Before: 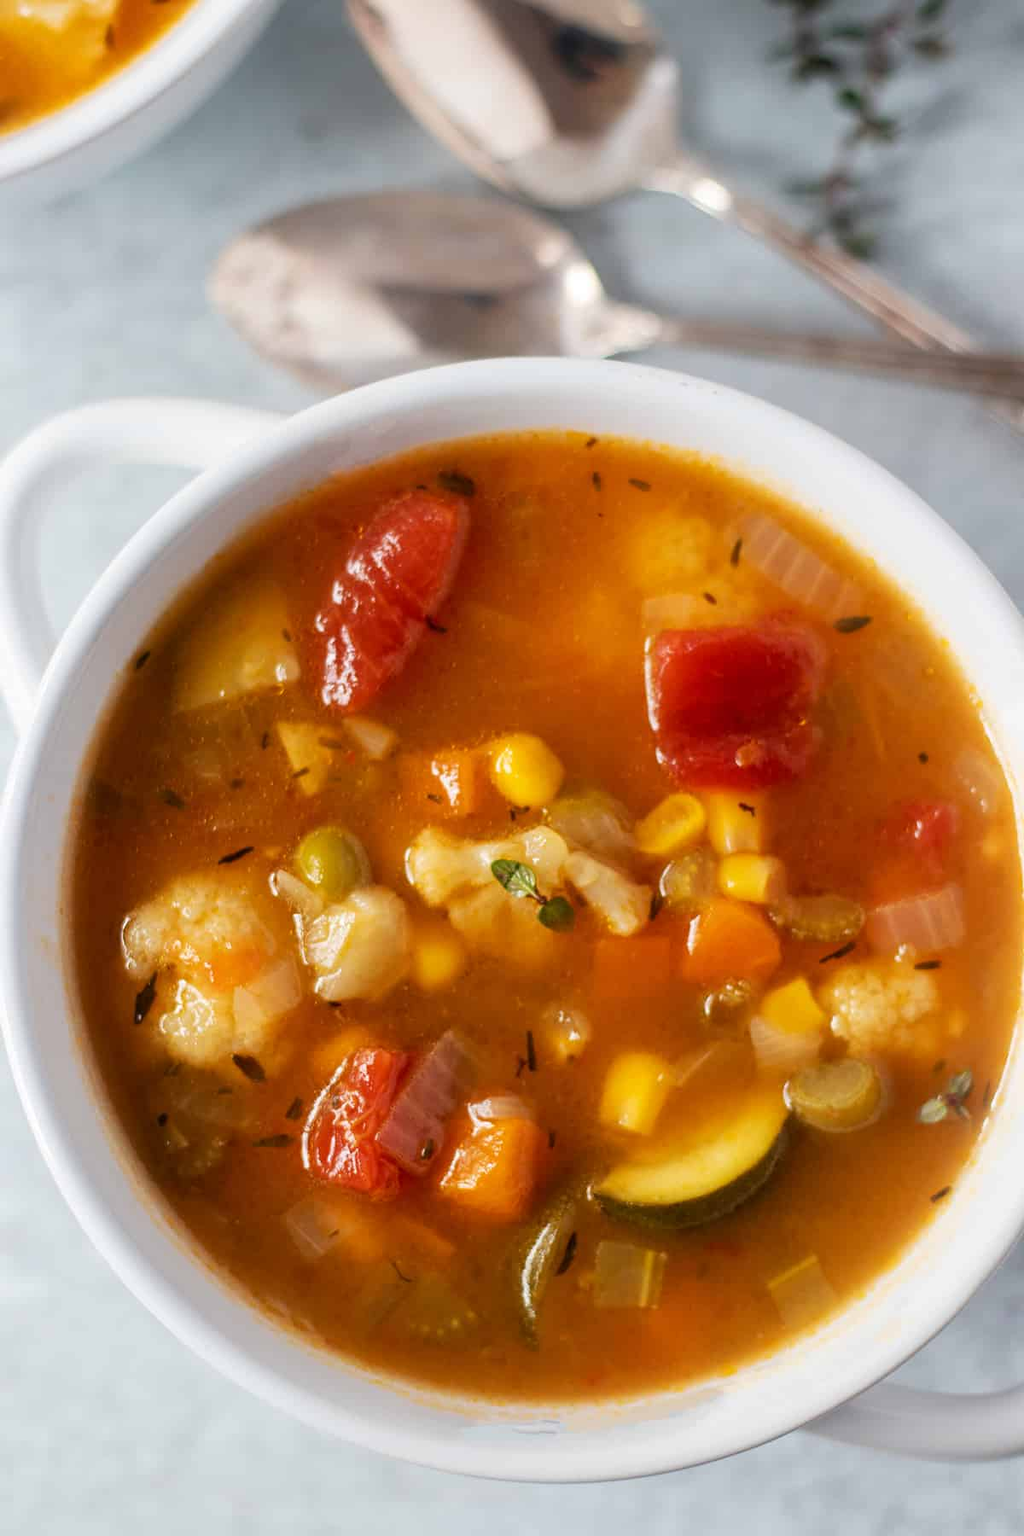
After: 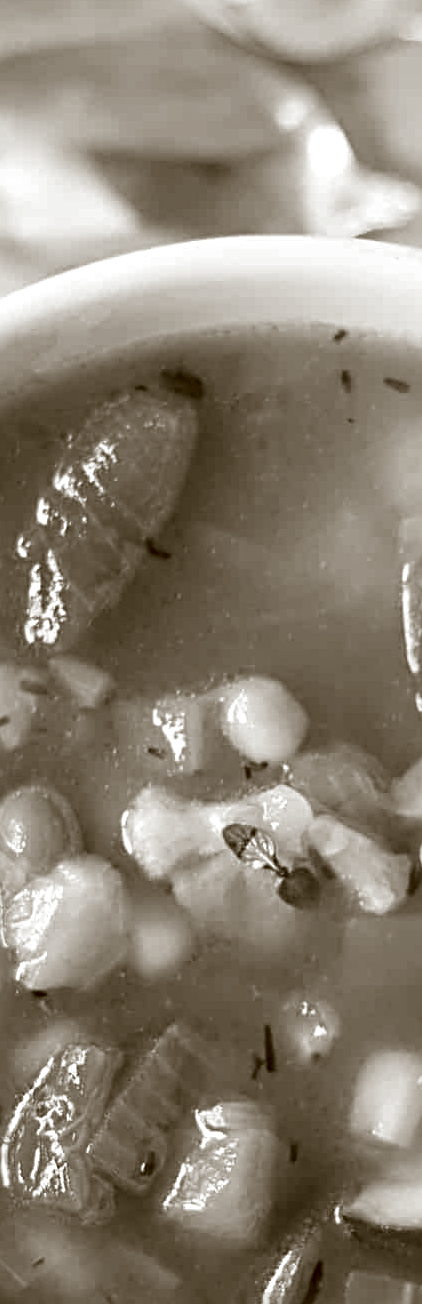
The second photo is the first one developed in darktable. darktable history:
sharpen: radius 4.883
shadows and highlights: shadows -10, white point adjustment 1.5, highlights 10
color correction: highlights a* -0.482, highlights b* 0.161, shadows a* 4.66, shadows b* 20.72
crop and rotate: left 29.476%, top 10.214%, right 35.32%, bottom 17.333%
white balance: red 0.976, blue 1.04
color balance: contrast 10%
contrast brightness saturation: saturation -1
